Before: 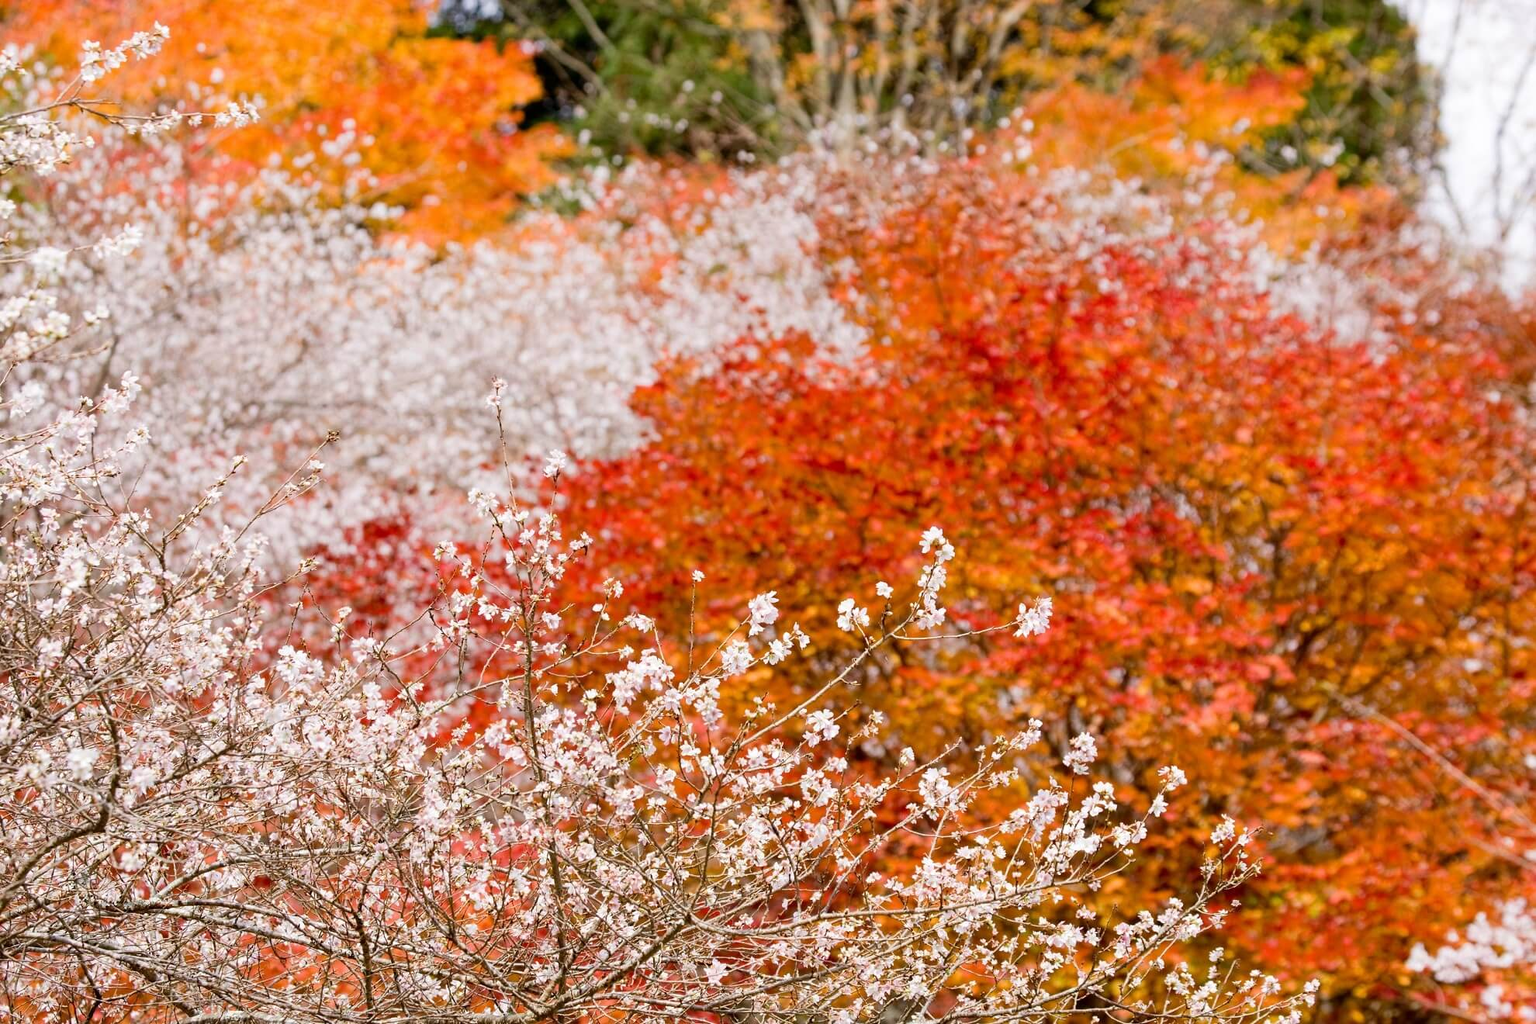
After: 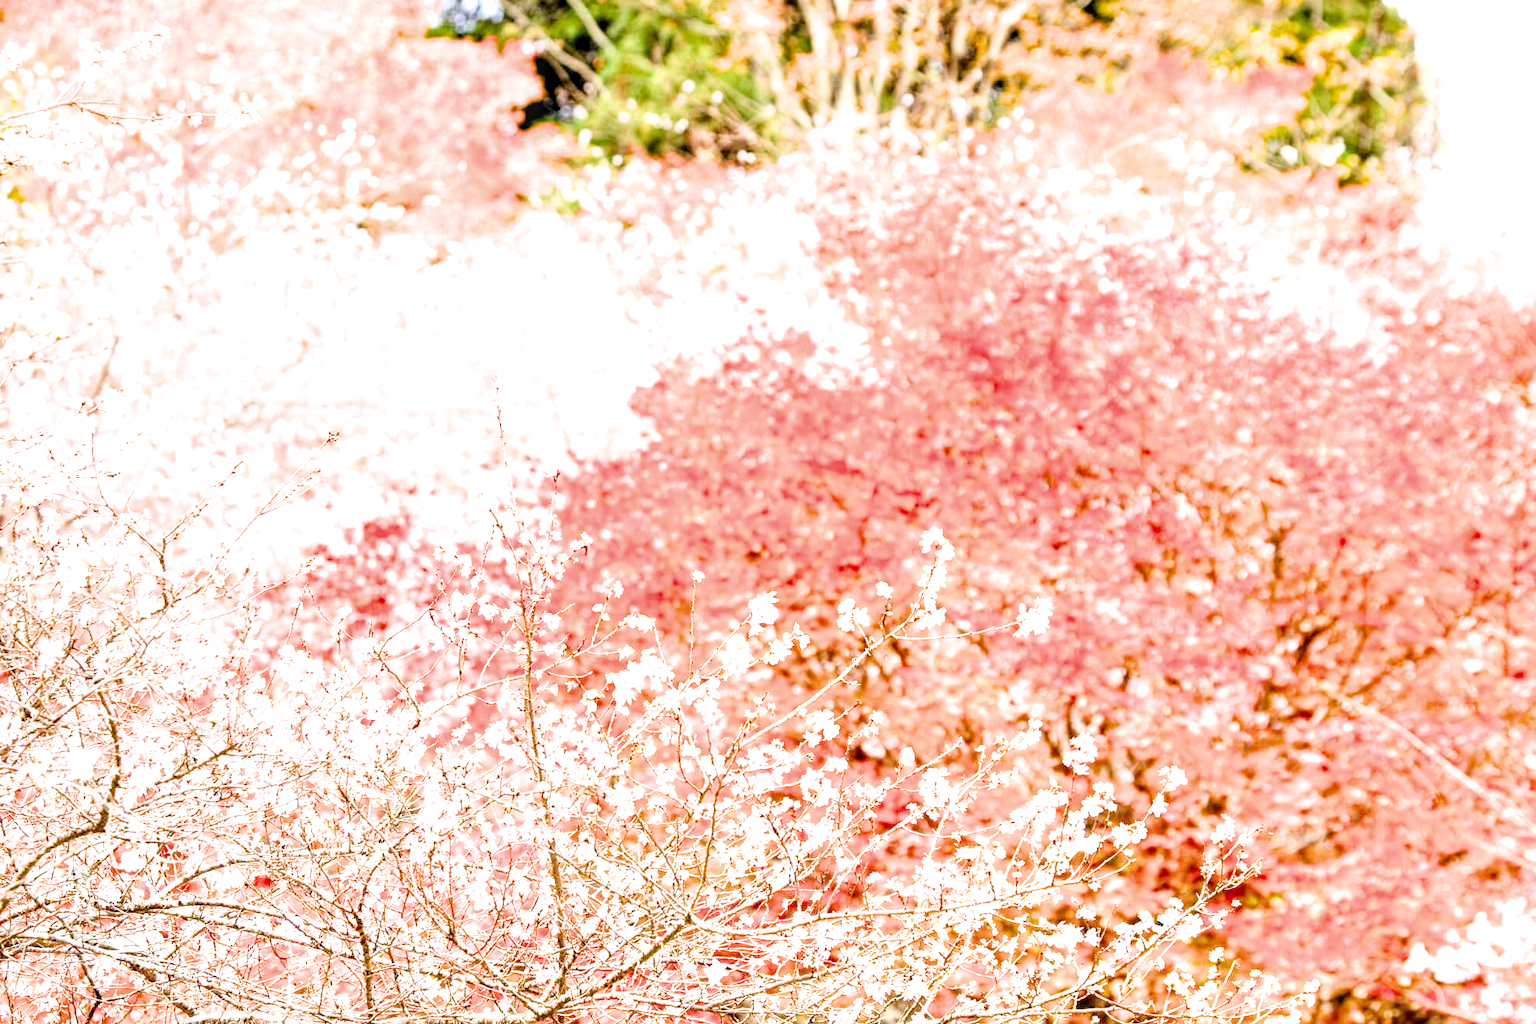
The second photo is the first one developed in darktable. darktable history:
local contrast: detail 130%
filmic rgb: black relative exposure -5.07 EV, white relative exposure 3.96 EV, hardness 2.9, contrast 1.098
exposure: black level correction 0.001, exposure 2.595 EV, compensate highlight preservation false
